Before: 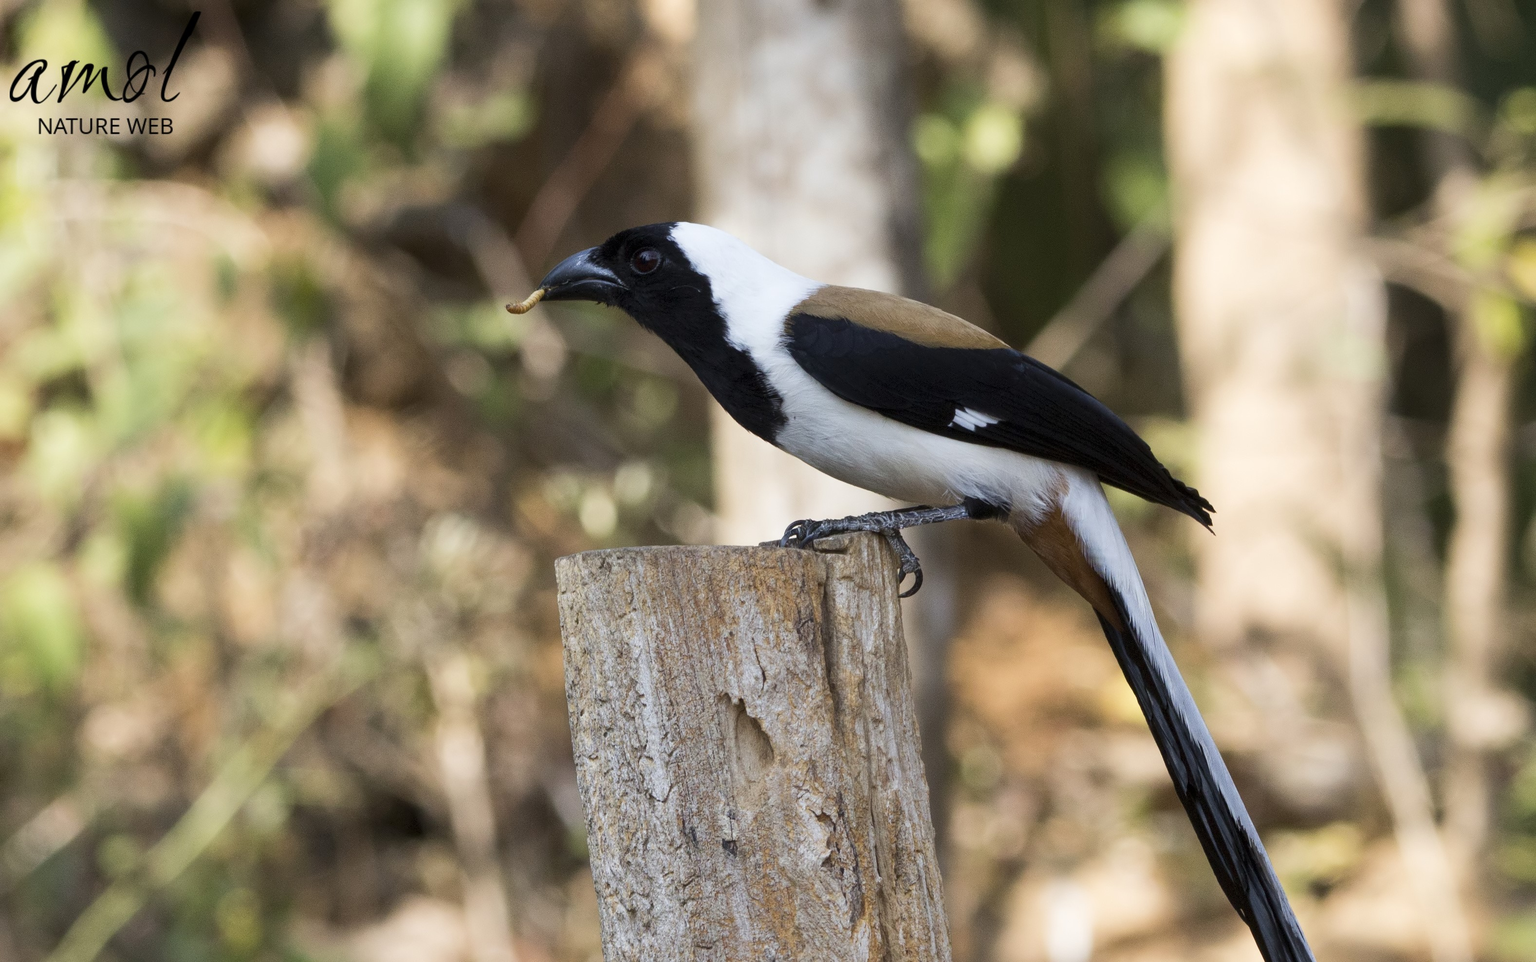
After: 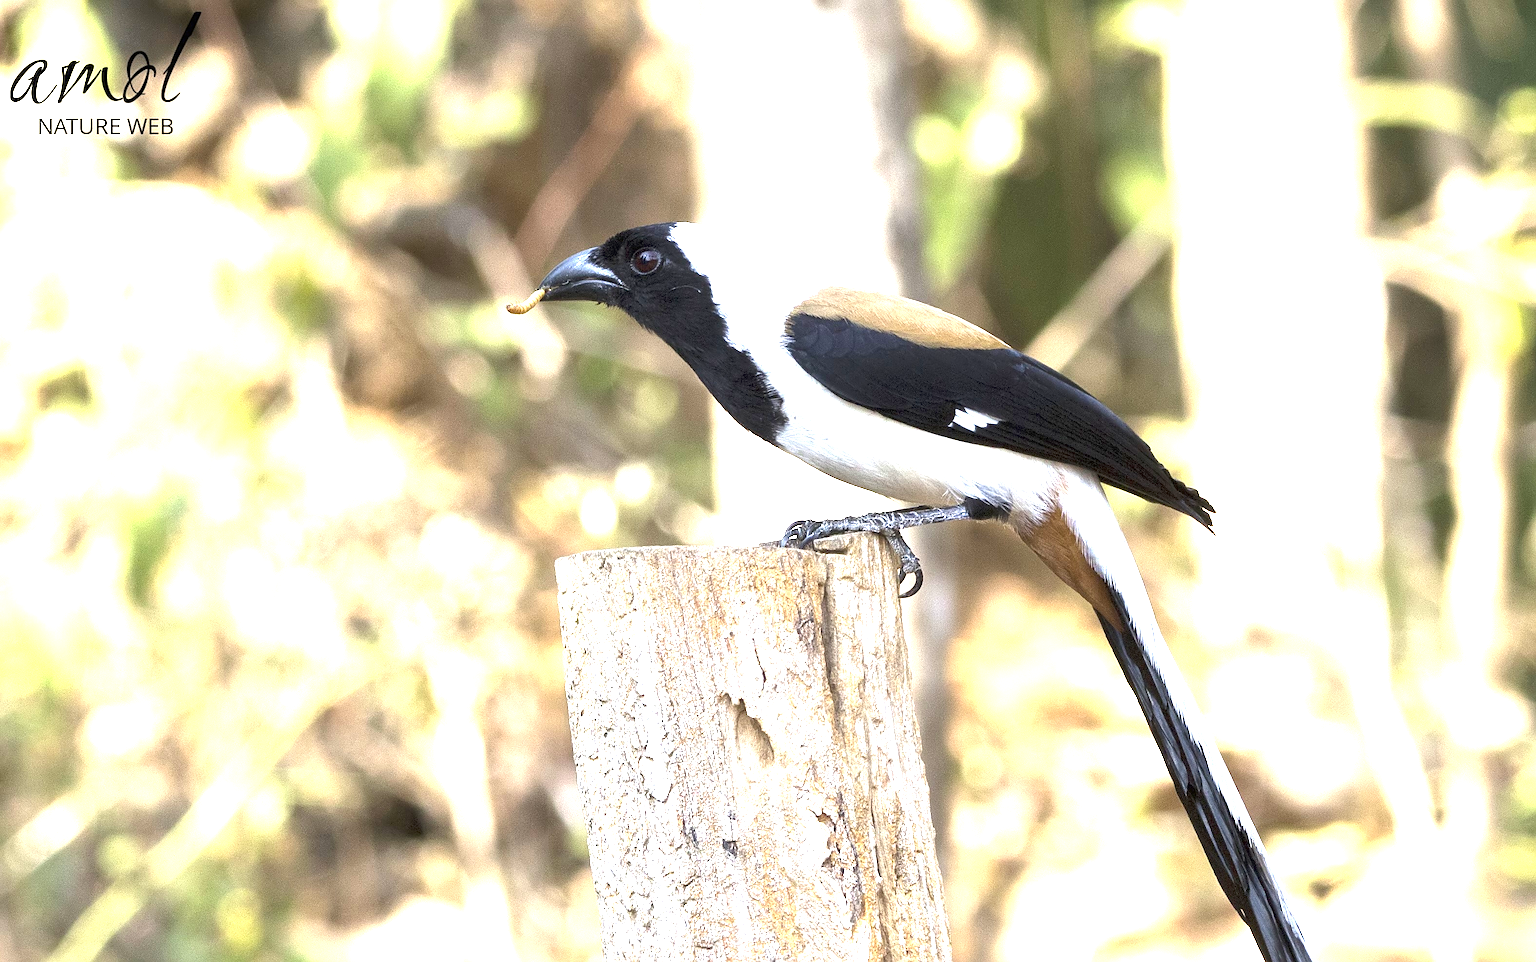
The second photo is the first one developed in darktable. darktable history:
exposure: black level correction 0, exposure 2.088 EV, compensate exposure bias true, compensate highlight preservation false
sharpen: on, module defaults
